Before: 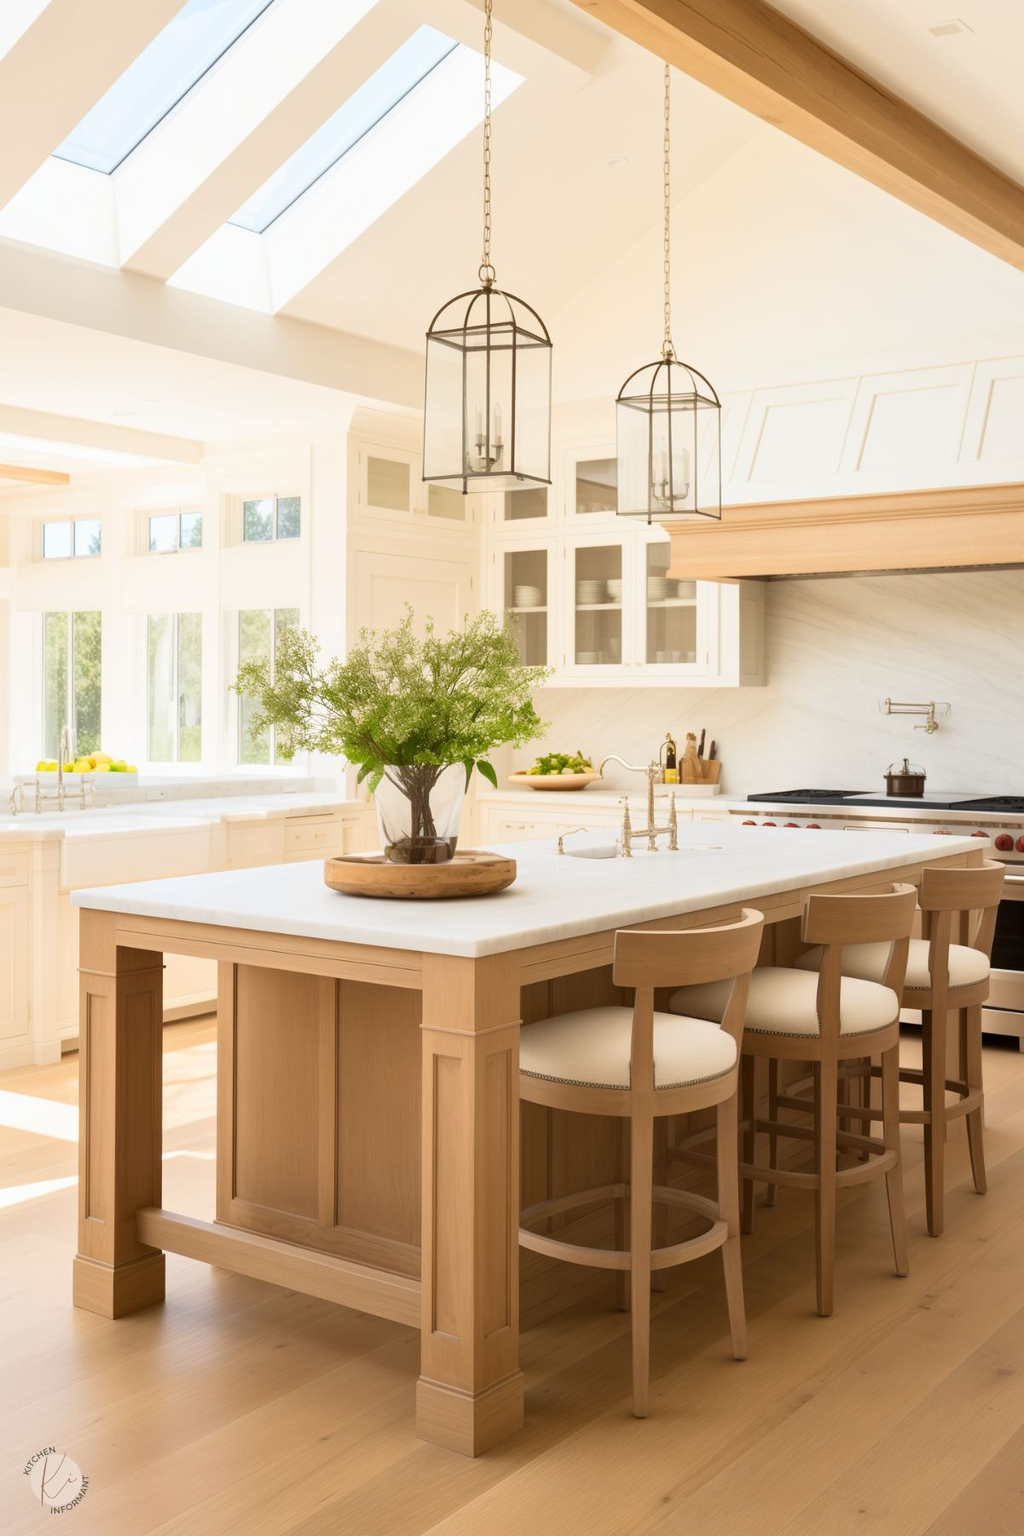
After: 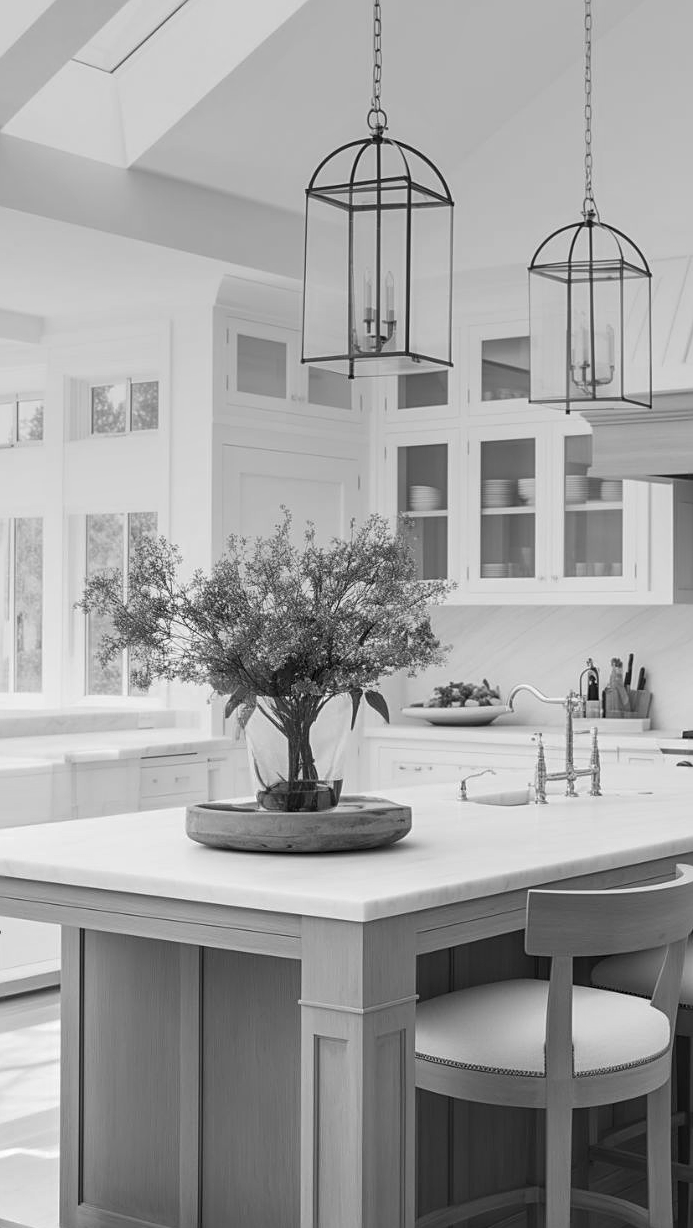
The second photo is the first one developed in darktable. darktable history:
color calibration: output gray [0.21, 0.42, 0.37, 0], gray › normalize channels true, illuminant same as pipeline (D50), adaptation XYZ, x 0.346, y 0.359, gamut compression 0
crop: left 16.202%, top 11.208%, right 26.045%, bottom 20.557%
sharpen: on, module defaults
local contrast: detail 130%
graduated density: on, module defaults
